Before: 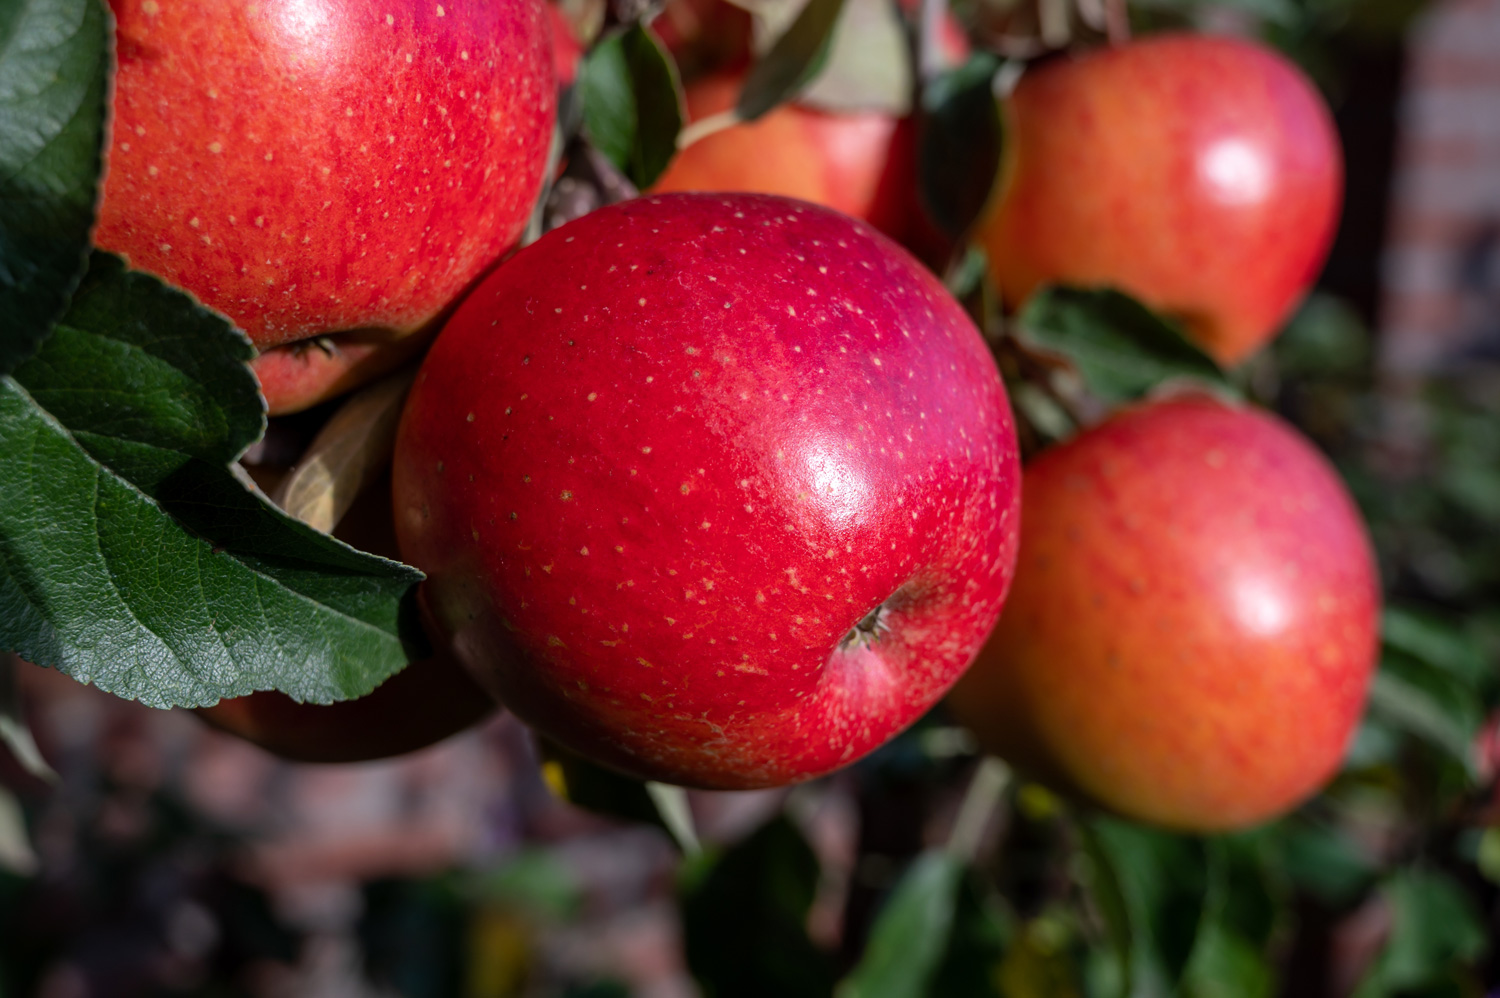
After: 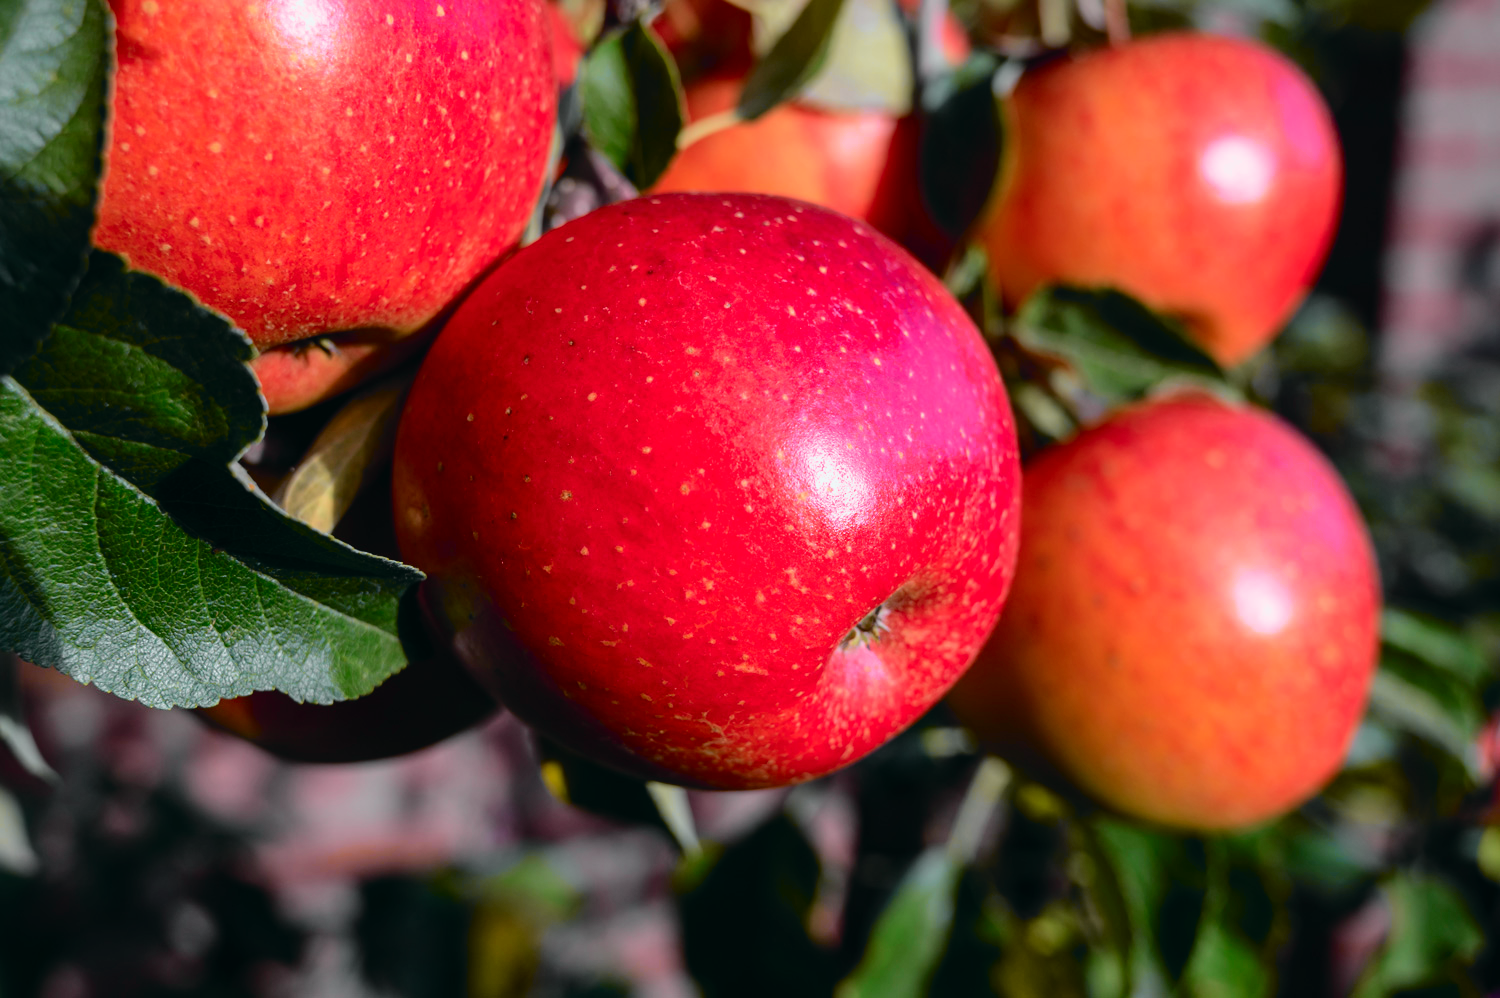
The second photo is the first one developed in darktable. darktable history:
tone curve: curves: ch0 [(0, 0.015) (0.084, 0.074) (0.162, 0.165) (0.304, 0.382) (0.466, 0.576) (0.654, 0.741) (0.848, 0.906) (0.984, 0.963)]; ch1 [(0, 0) (0.34, 0.235) (0.46, 0.46) (0.515, 0.502) (0.553, 0.567) (0.764, 0.815) (1, 1)]; ch2 [(0, 0) (0.44, 0.458) (0.479, 0.492) (0.524, 0.507) (0.547, 0.579) (0.673, 0.712) (1, 1)], color space Lab, independent channels, preserve colors none
